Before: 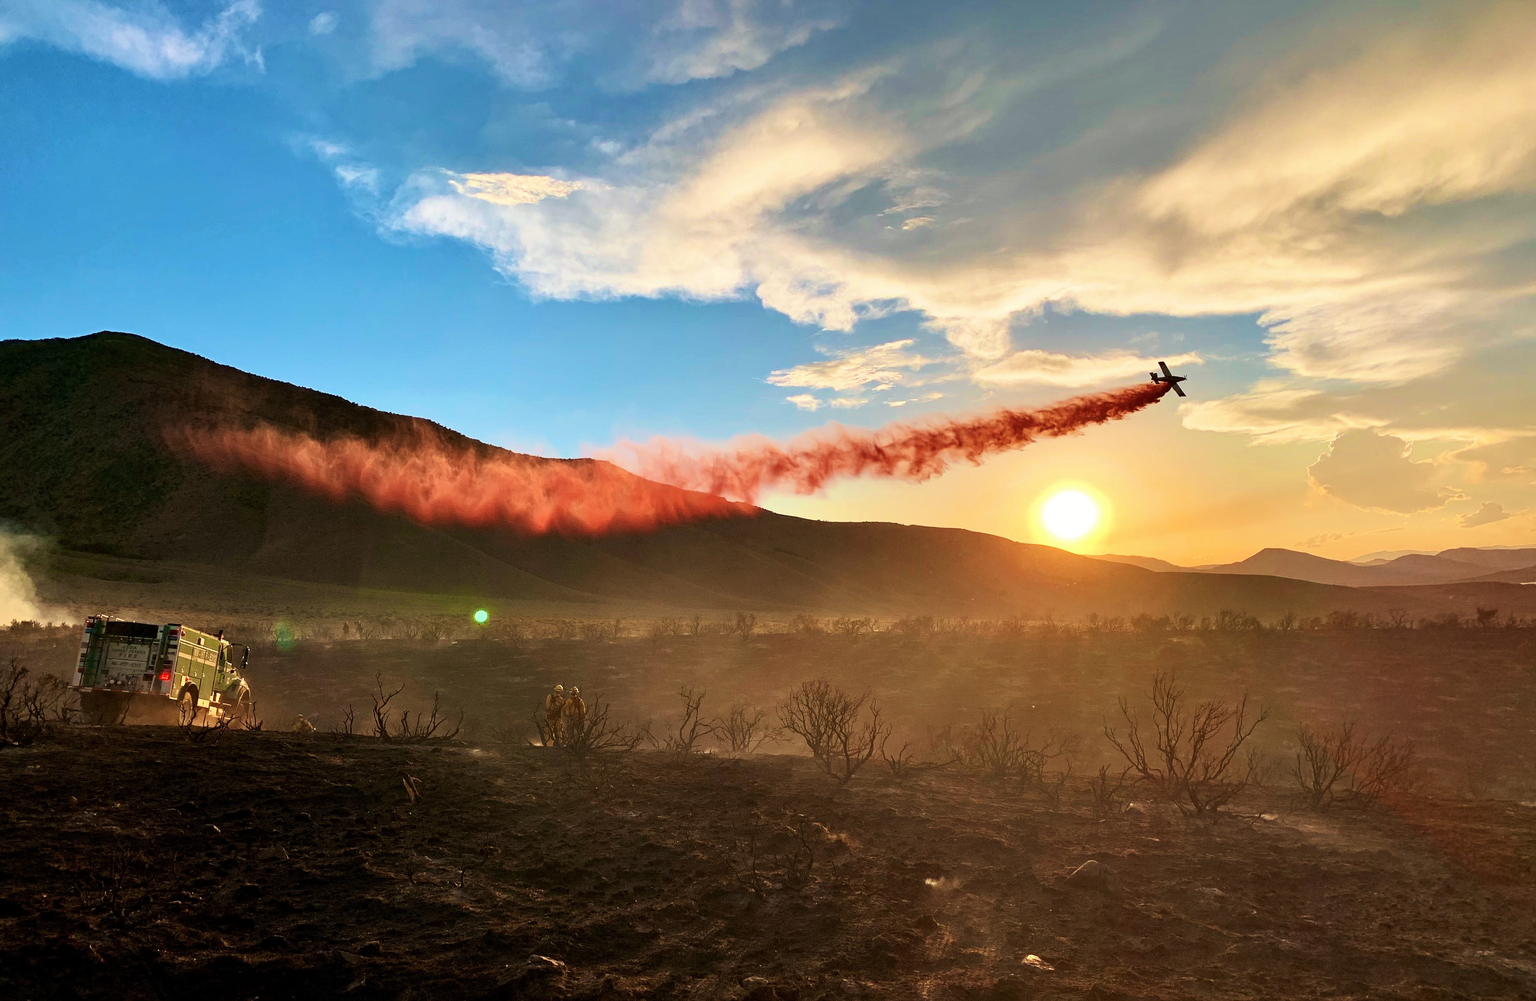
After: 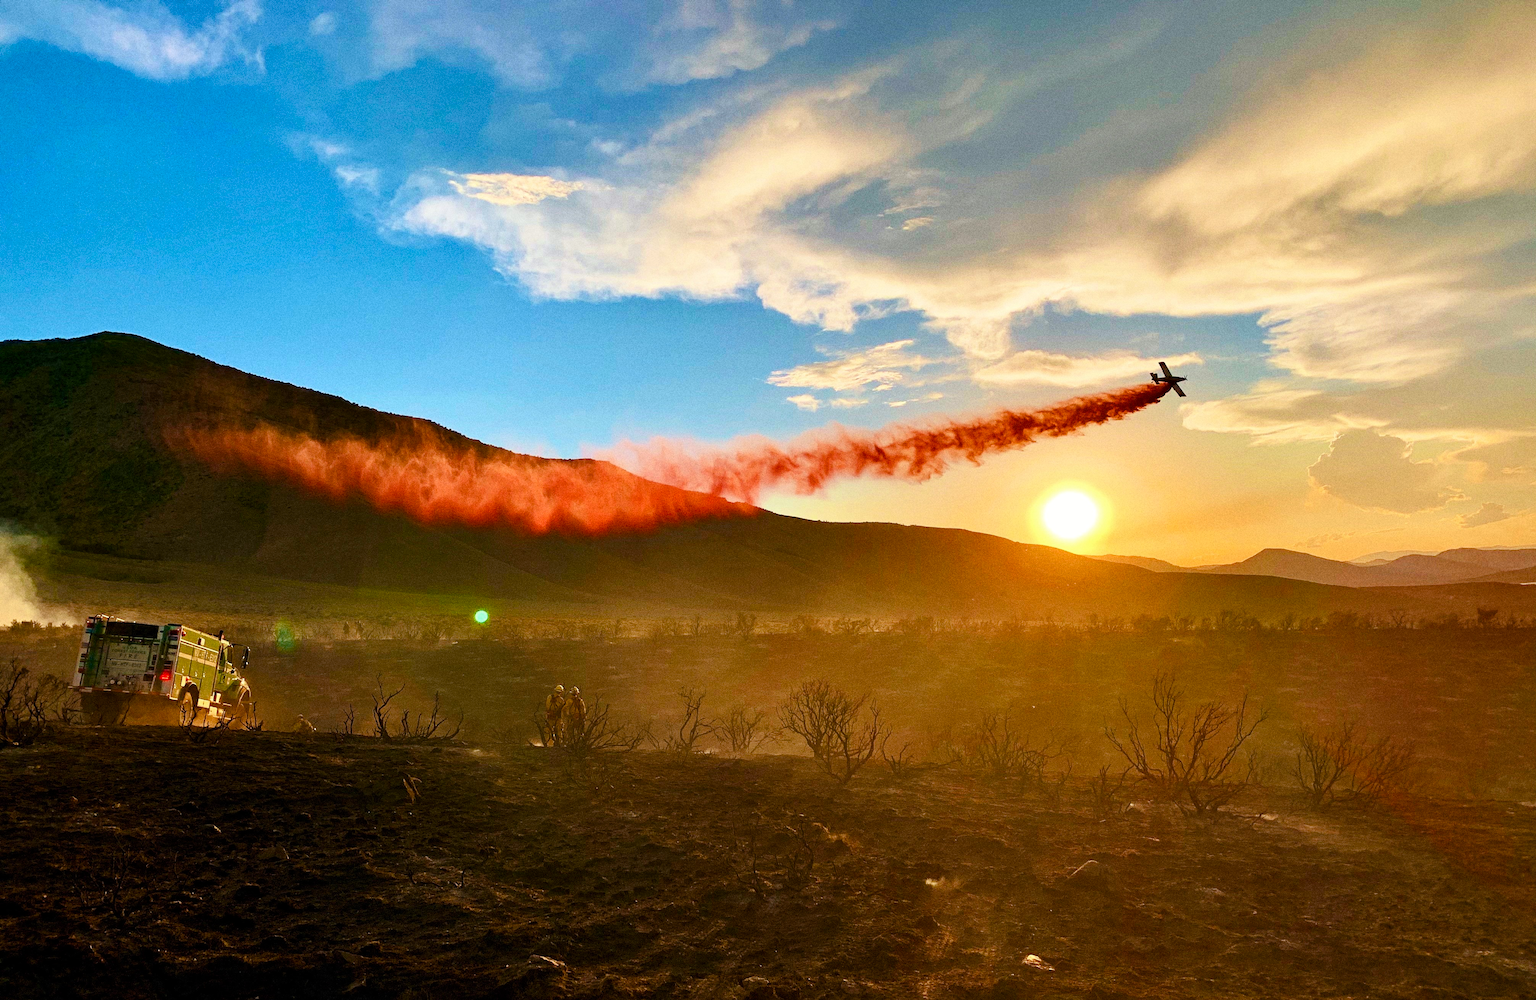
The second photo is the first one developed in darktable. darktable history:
color balance rgb: perceptual saturation grading › global saturation 35%, perceptual saturation grading › highlights -30%, perceptual saturation grading › shadows 35%, perceptual brilliance grading › global brilliance 3%, perceptual brilliance grading › highlights -3%, perceptual brilliance grading › shadows 3%
grain: coarseness 0.09 ISO, strength 40%
